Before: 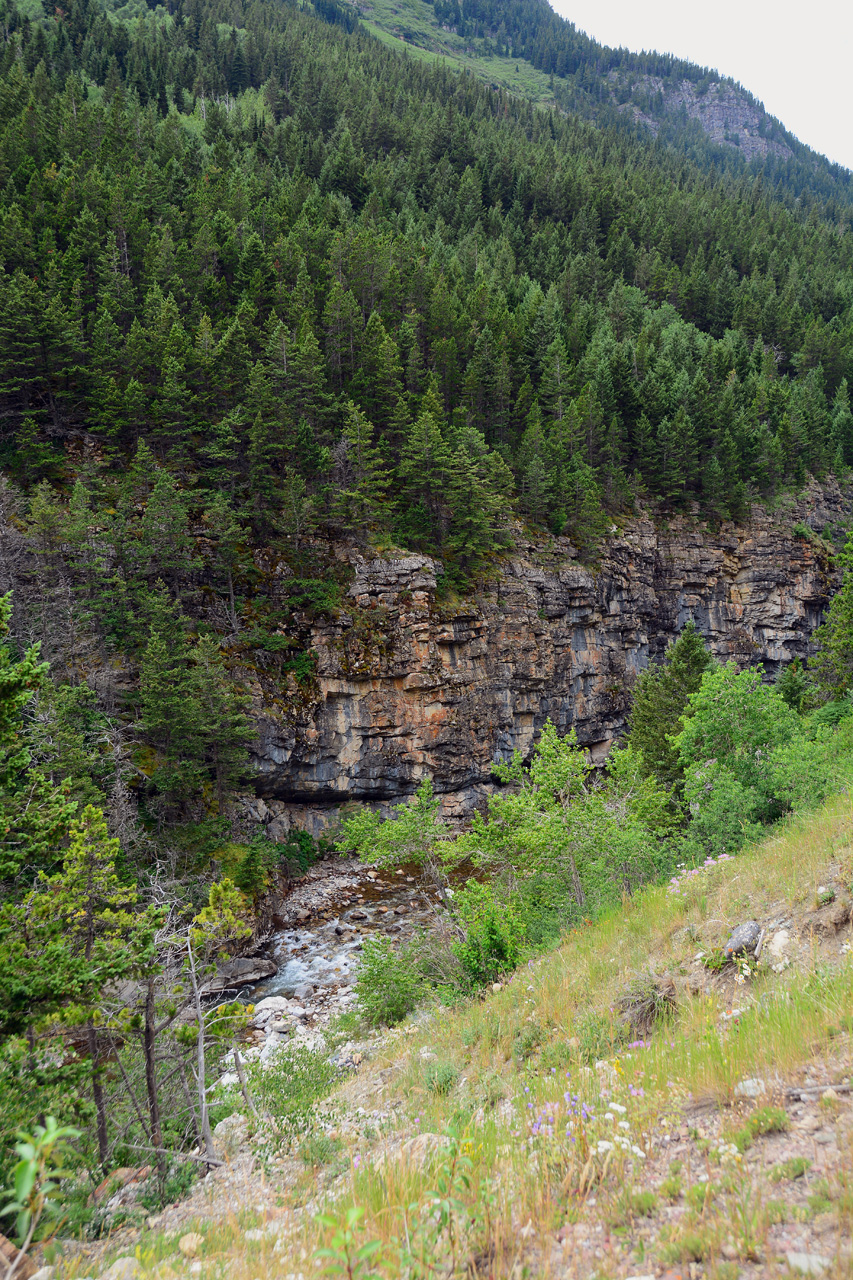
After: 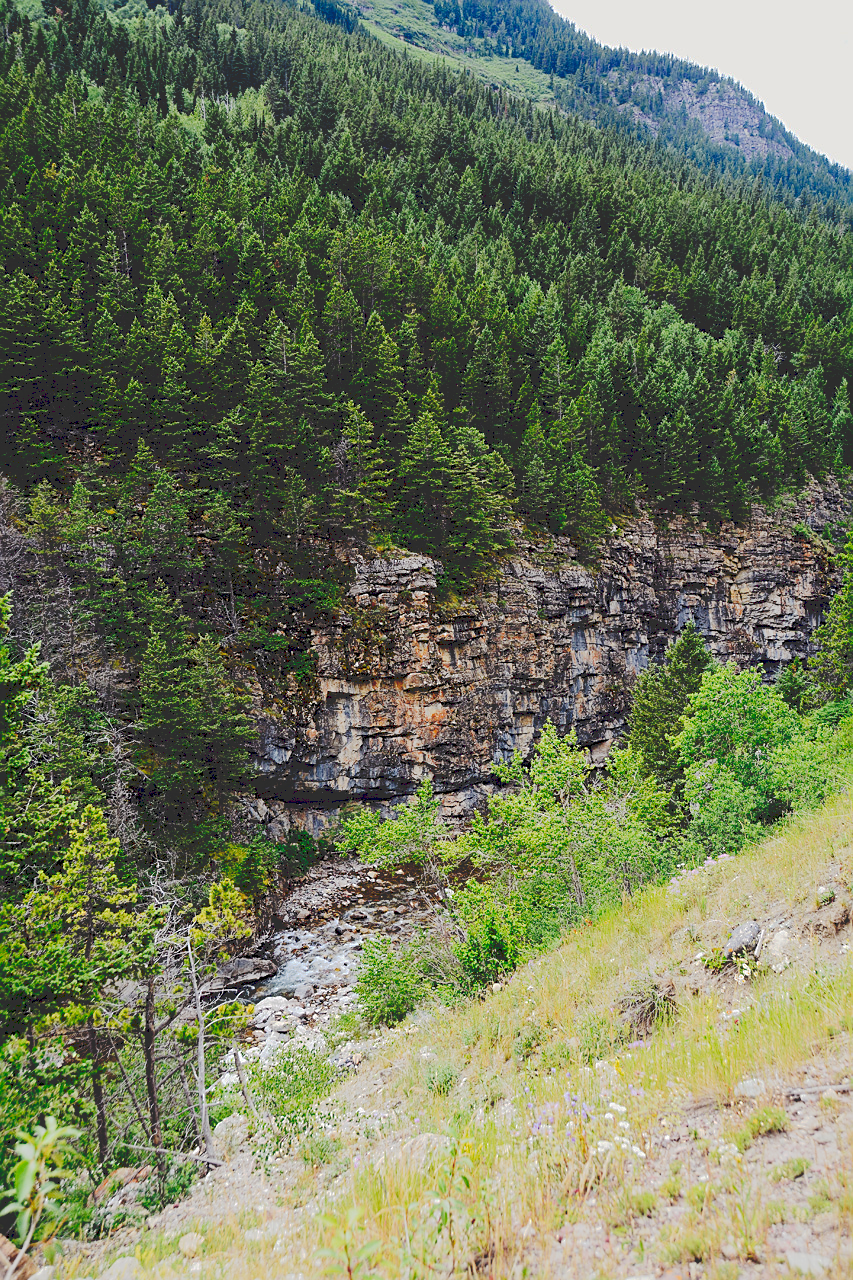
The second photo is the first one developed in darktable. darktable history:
sharpen: on, module defaults
tone curve: curves: ch0 [(0, 0) (0.003, 0.185) (0.011, 0.185) (0.025, 0.187) (0.044, 0.185) (0.069, 0.185) (0.1, 0.18) (0.136, 0.18) (0.177, 0.179) (0.224, 0.202) (0.277, 0.252) (0.335, 0.343) (0.399, 0.452) (0.468, 0.553) (0.543, 0.643) (0.623, 0.717) (0.709, 0.778) (0.801, 0.82) (0.898, 0.856) (1, 1)], preserve colors none
